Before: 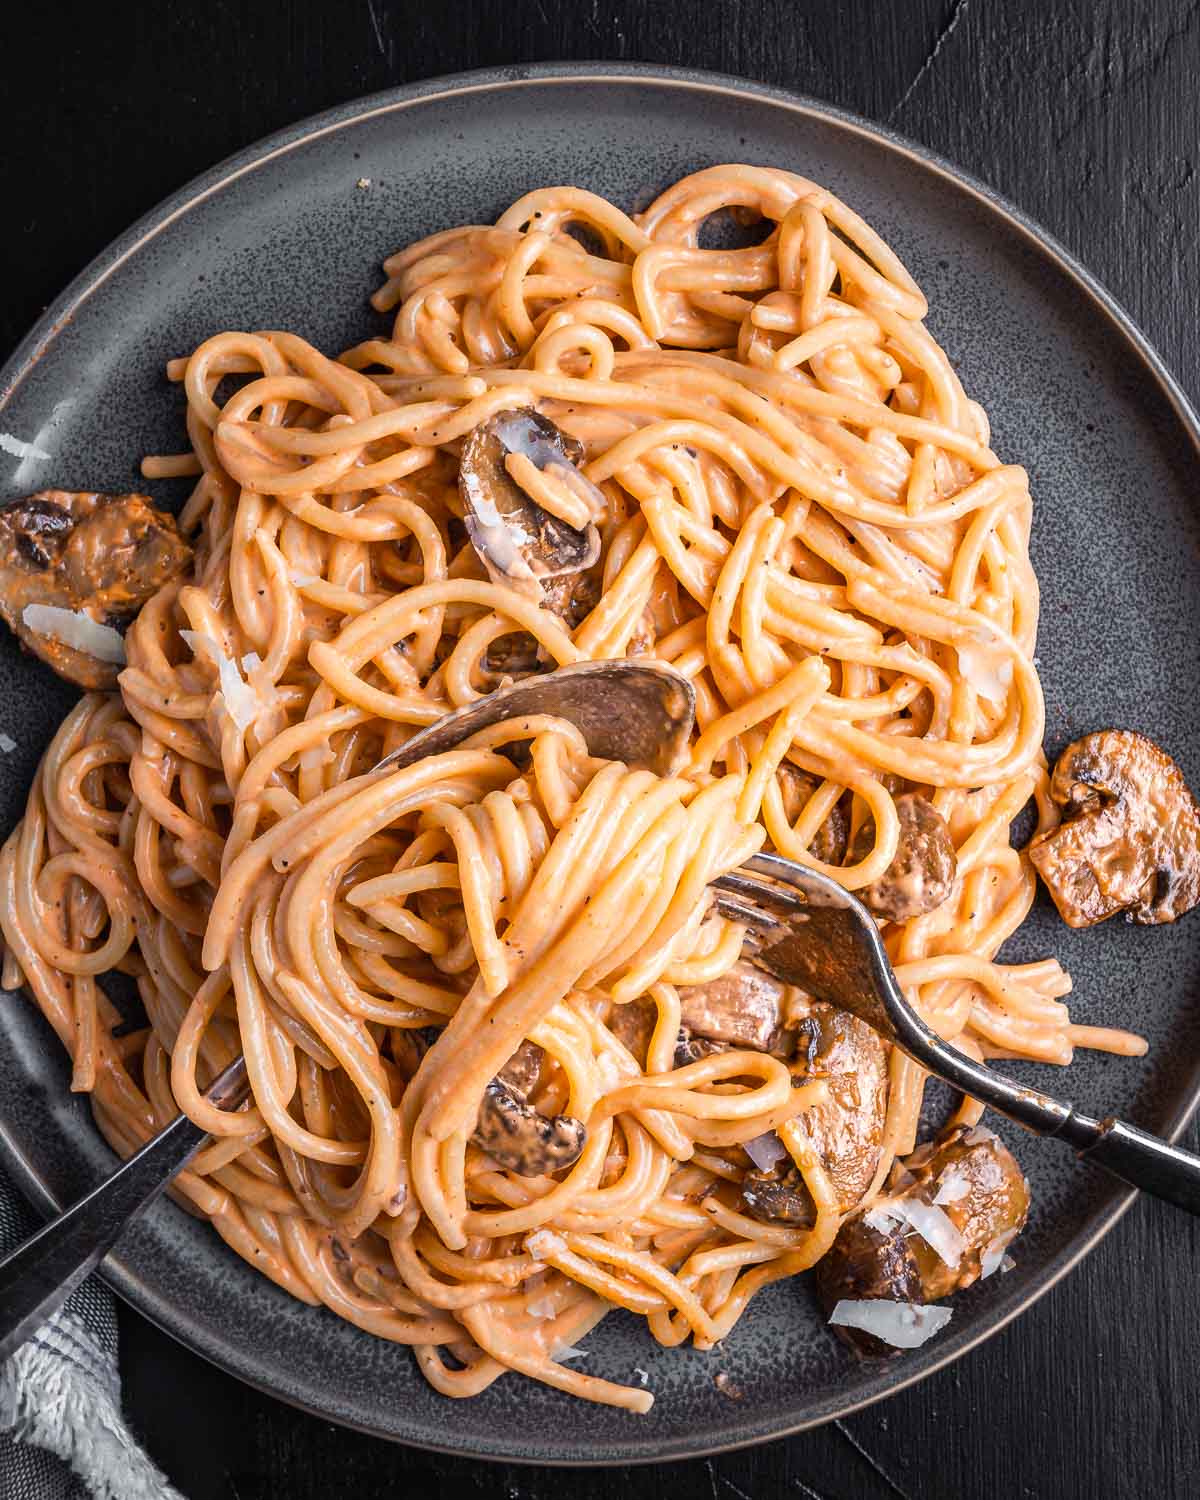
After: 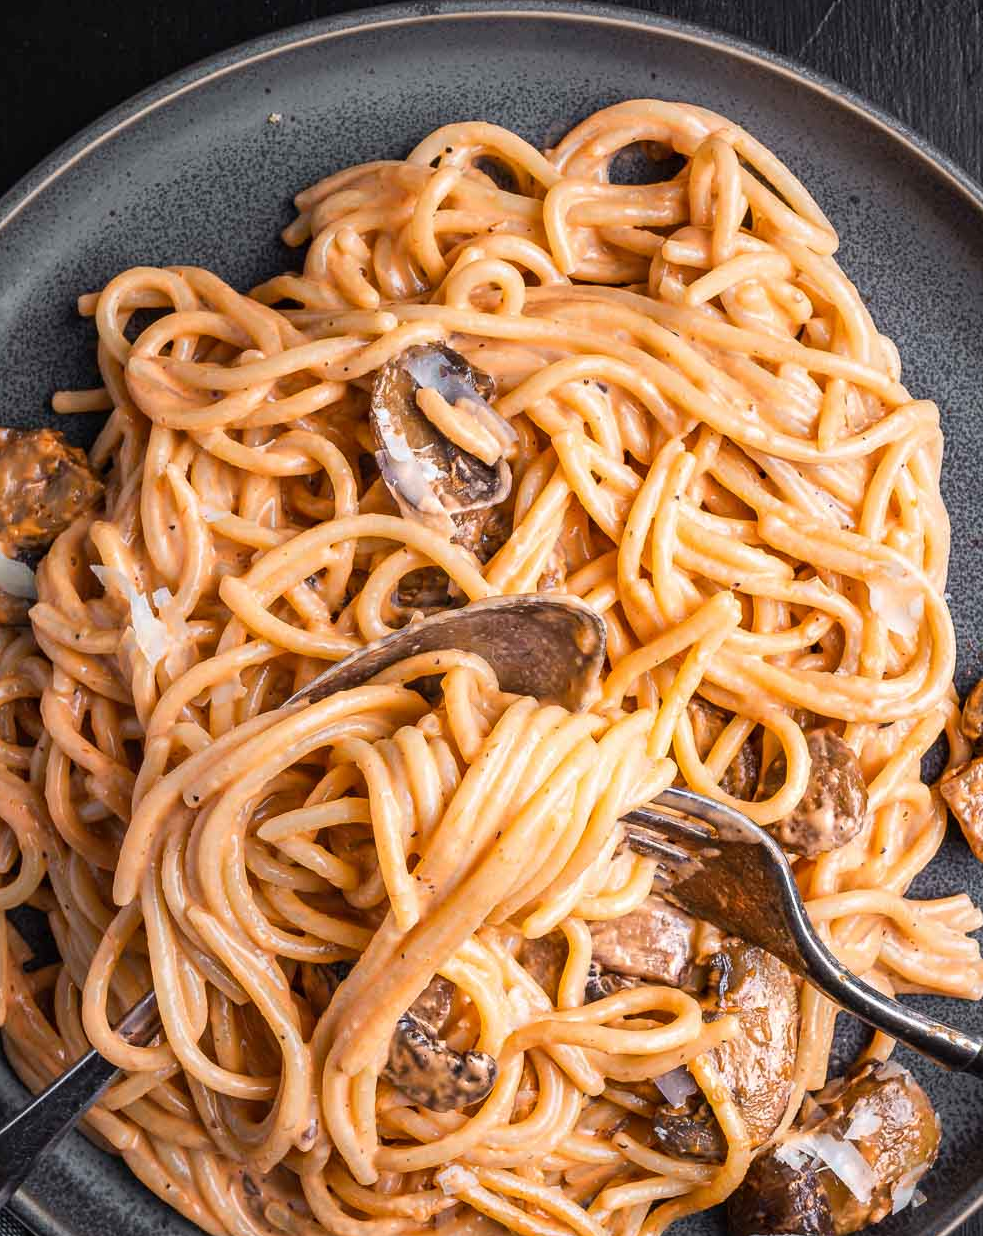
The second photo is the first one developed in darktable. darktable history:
crop and rotate: left 7.495%, top 4.372%, right 10.576%, bottom 13.172%
